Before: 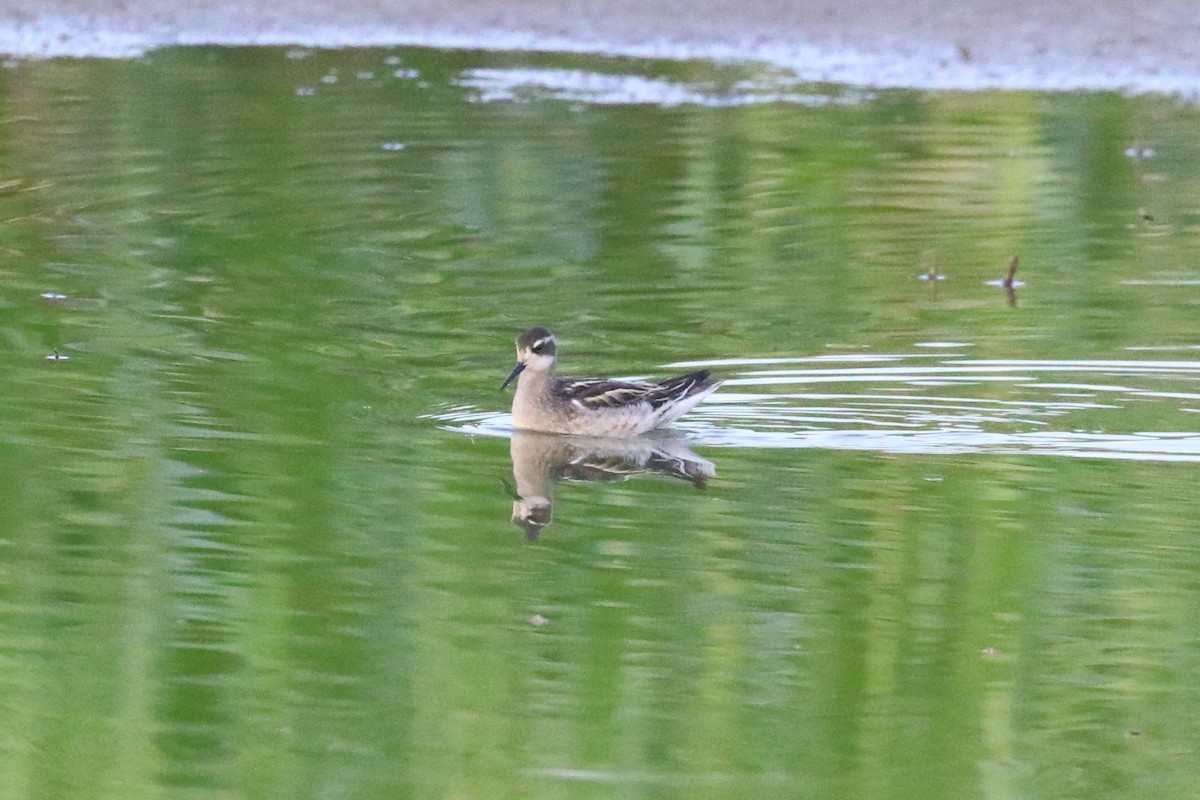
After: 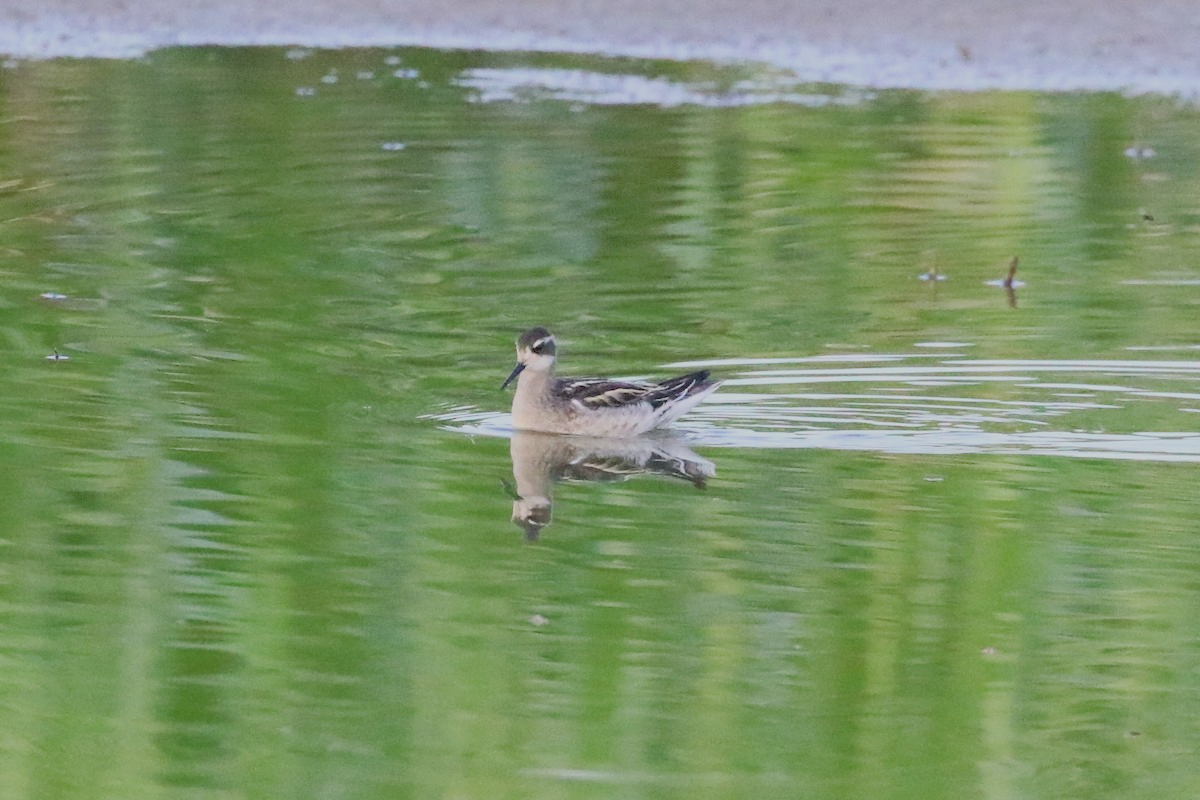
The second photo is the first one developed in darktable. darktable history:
filmic rgb: black relative exposure -16 EV, white relative exposure 6.92 EV, hardness 4.7
tone equalizer: on, module defaults
